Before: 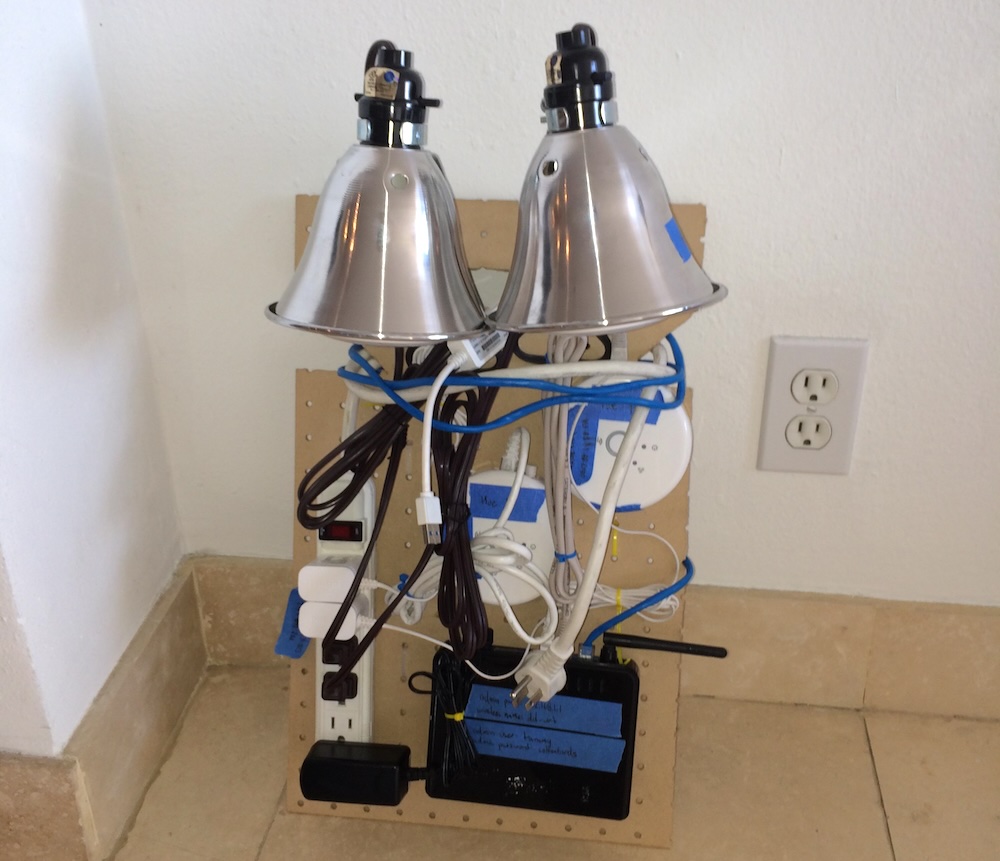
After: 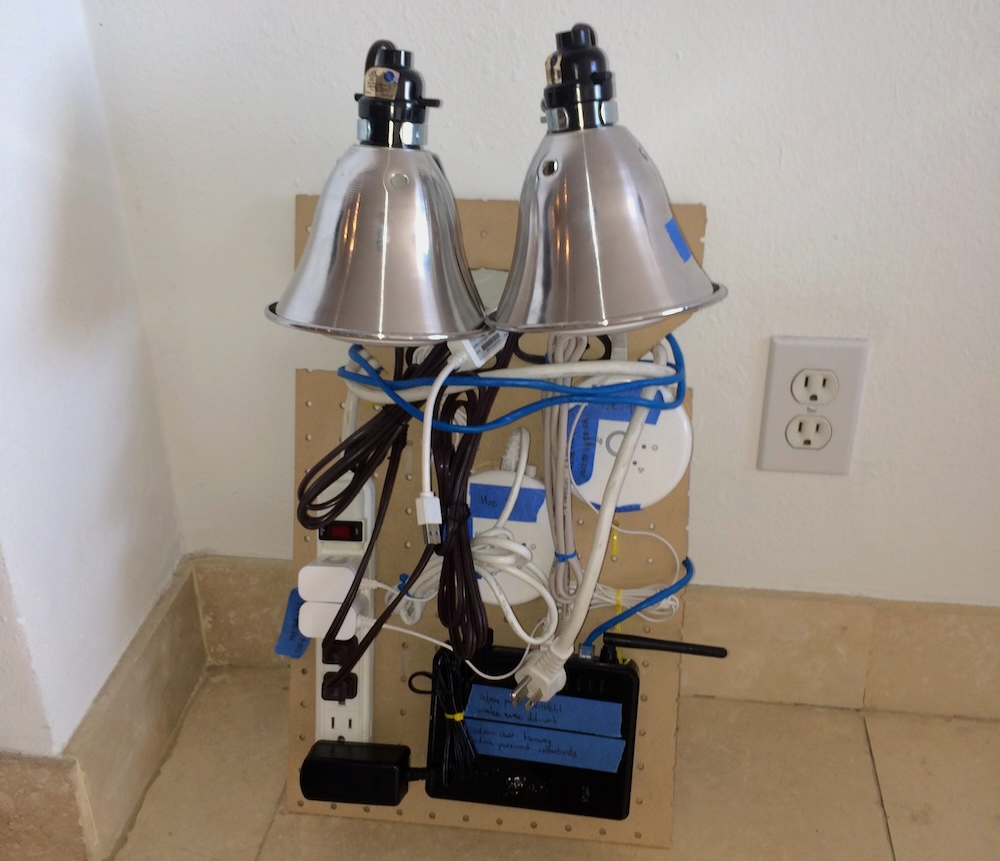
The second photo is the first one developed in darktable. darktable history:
exposure: black level correction 0.001, exposure -0.202 EV, compensate highlight preservation false
